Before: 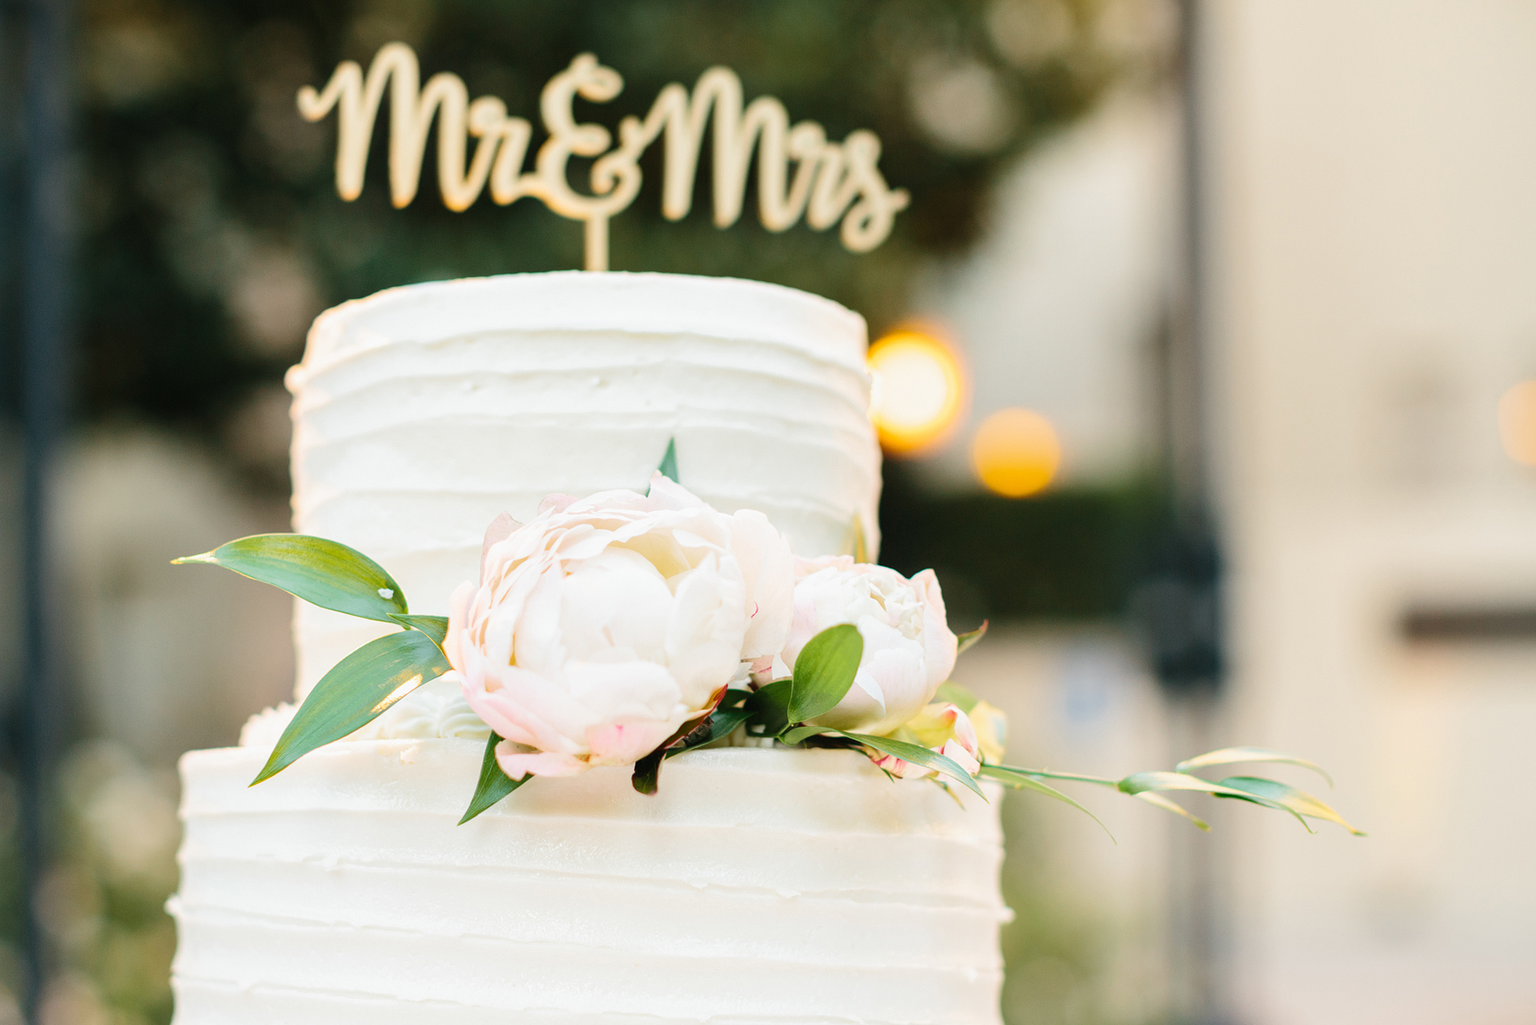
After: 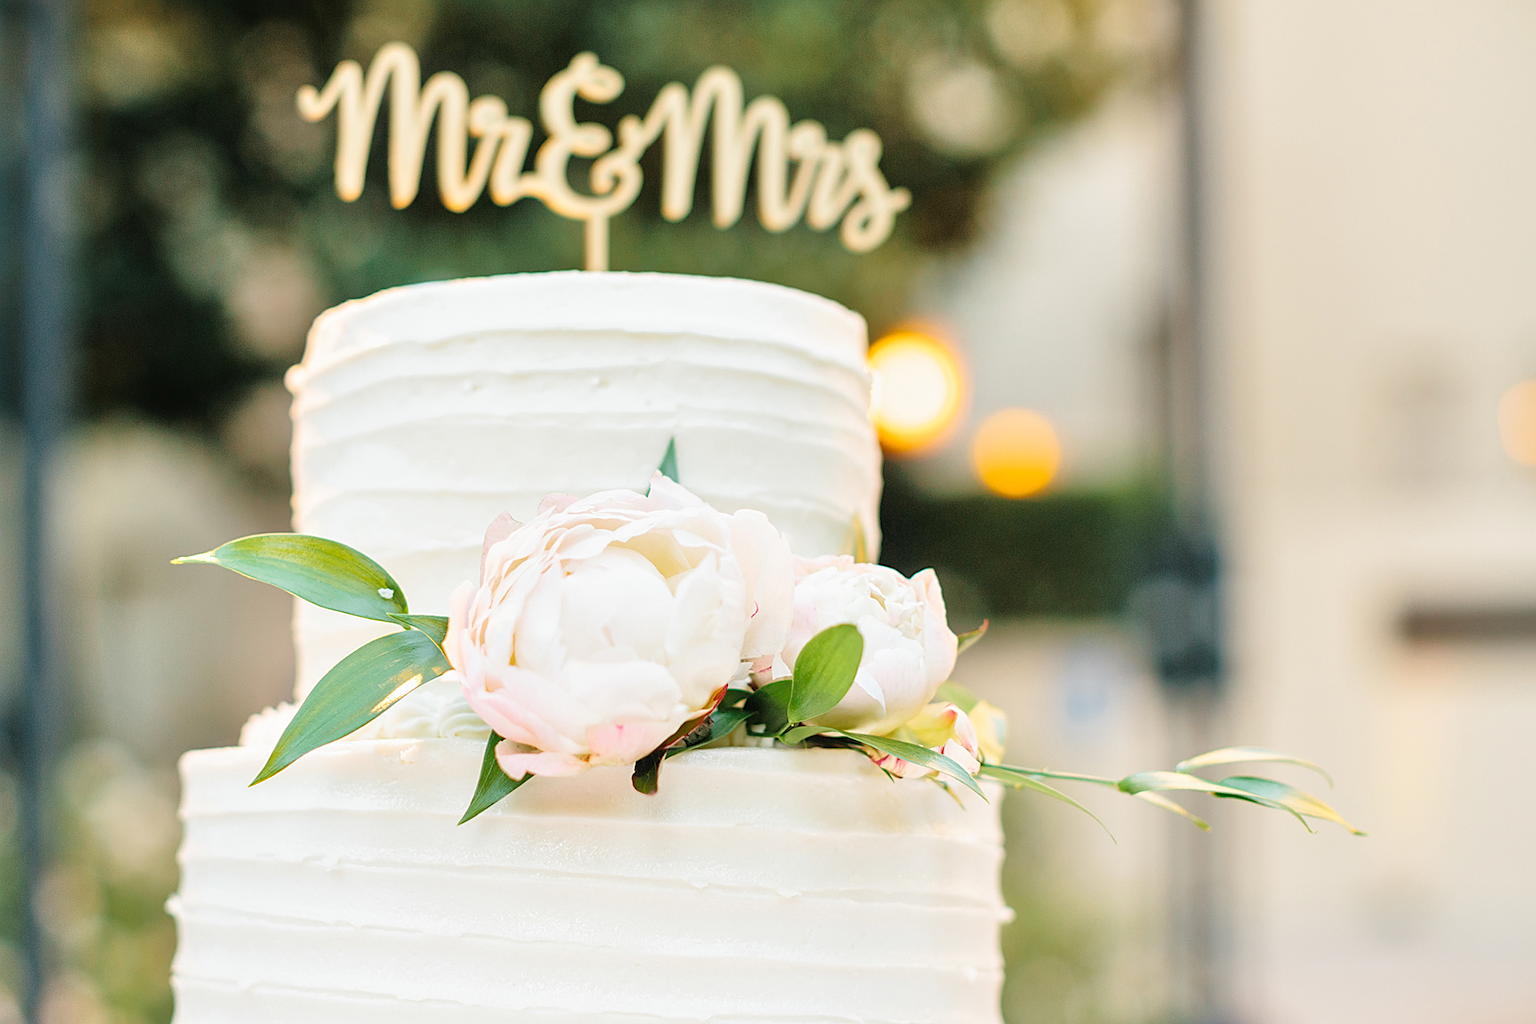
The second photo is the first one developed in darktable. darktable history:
white balance: emerald 1
tone equalizer: -7 EV 0.15 EV, -6 EV 0.6 EV, -5 EV 1.15 EV, -4 EV 1.33 EV, -3 EV 1.15 EV, -2 EV 0.6 EV, -1 EV 0.15 EV, mask exposure compensation -0.5 EV
sharpen: on, module defaults
